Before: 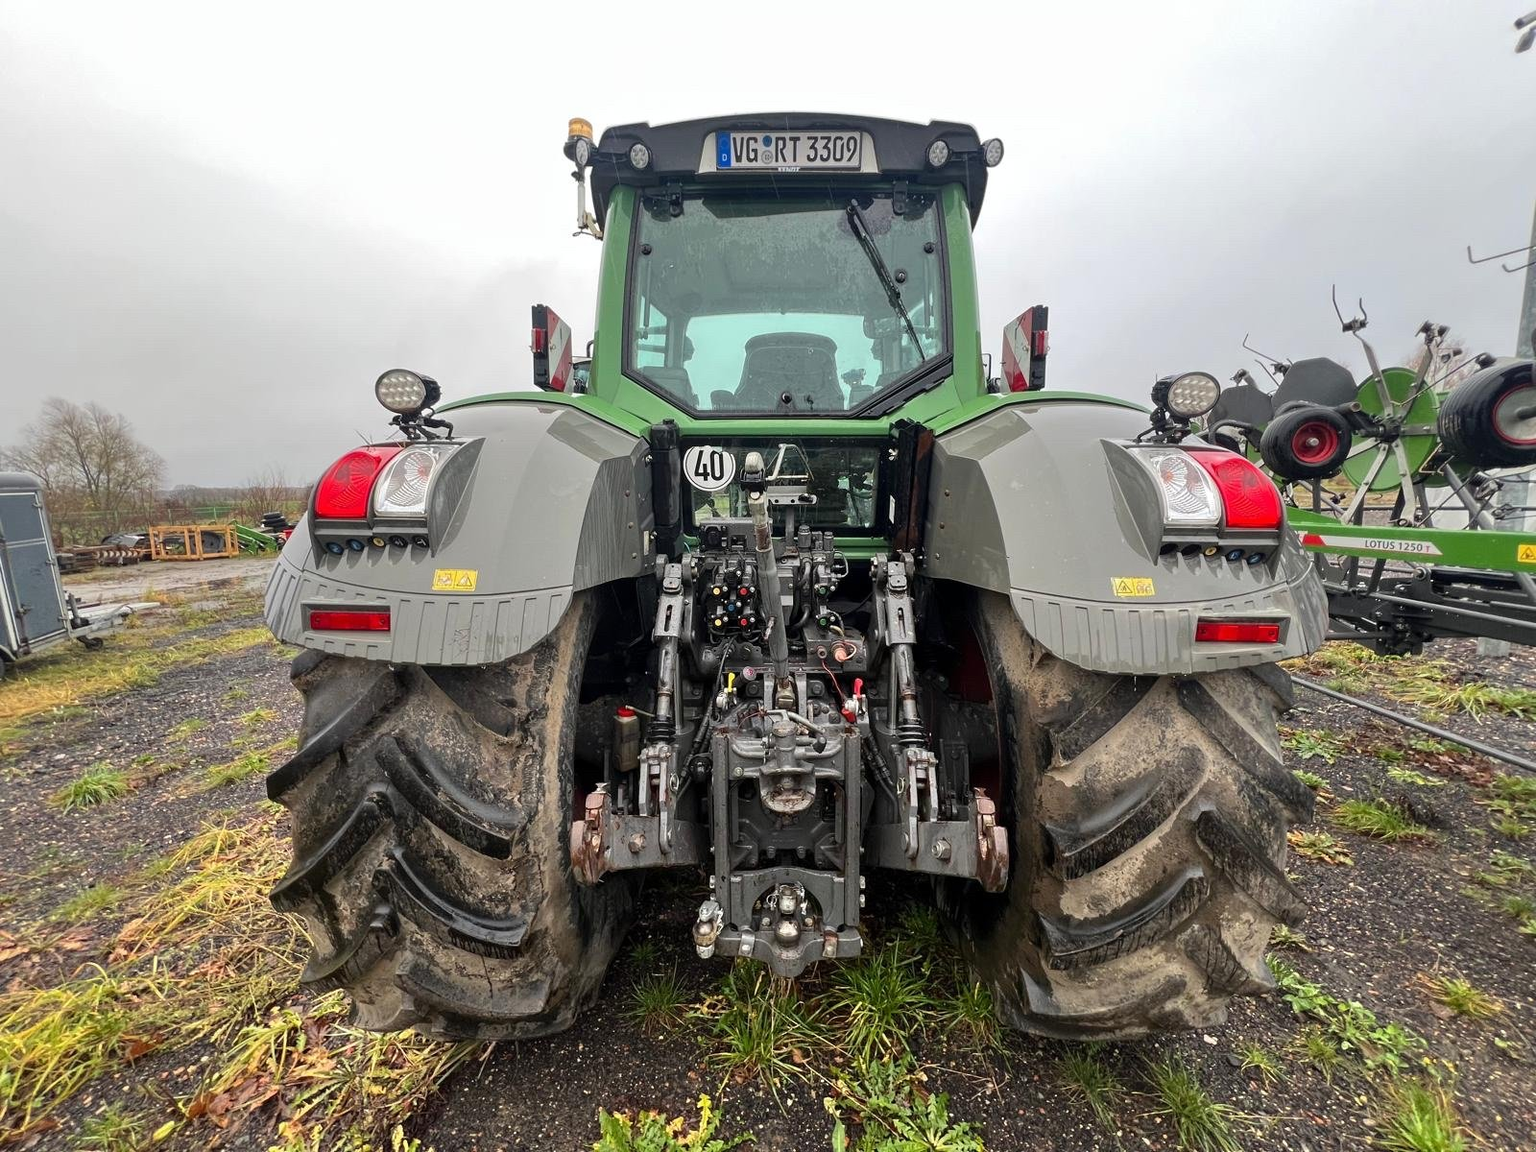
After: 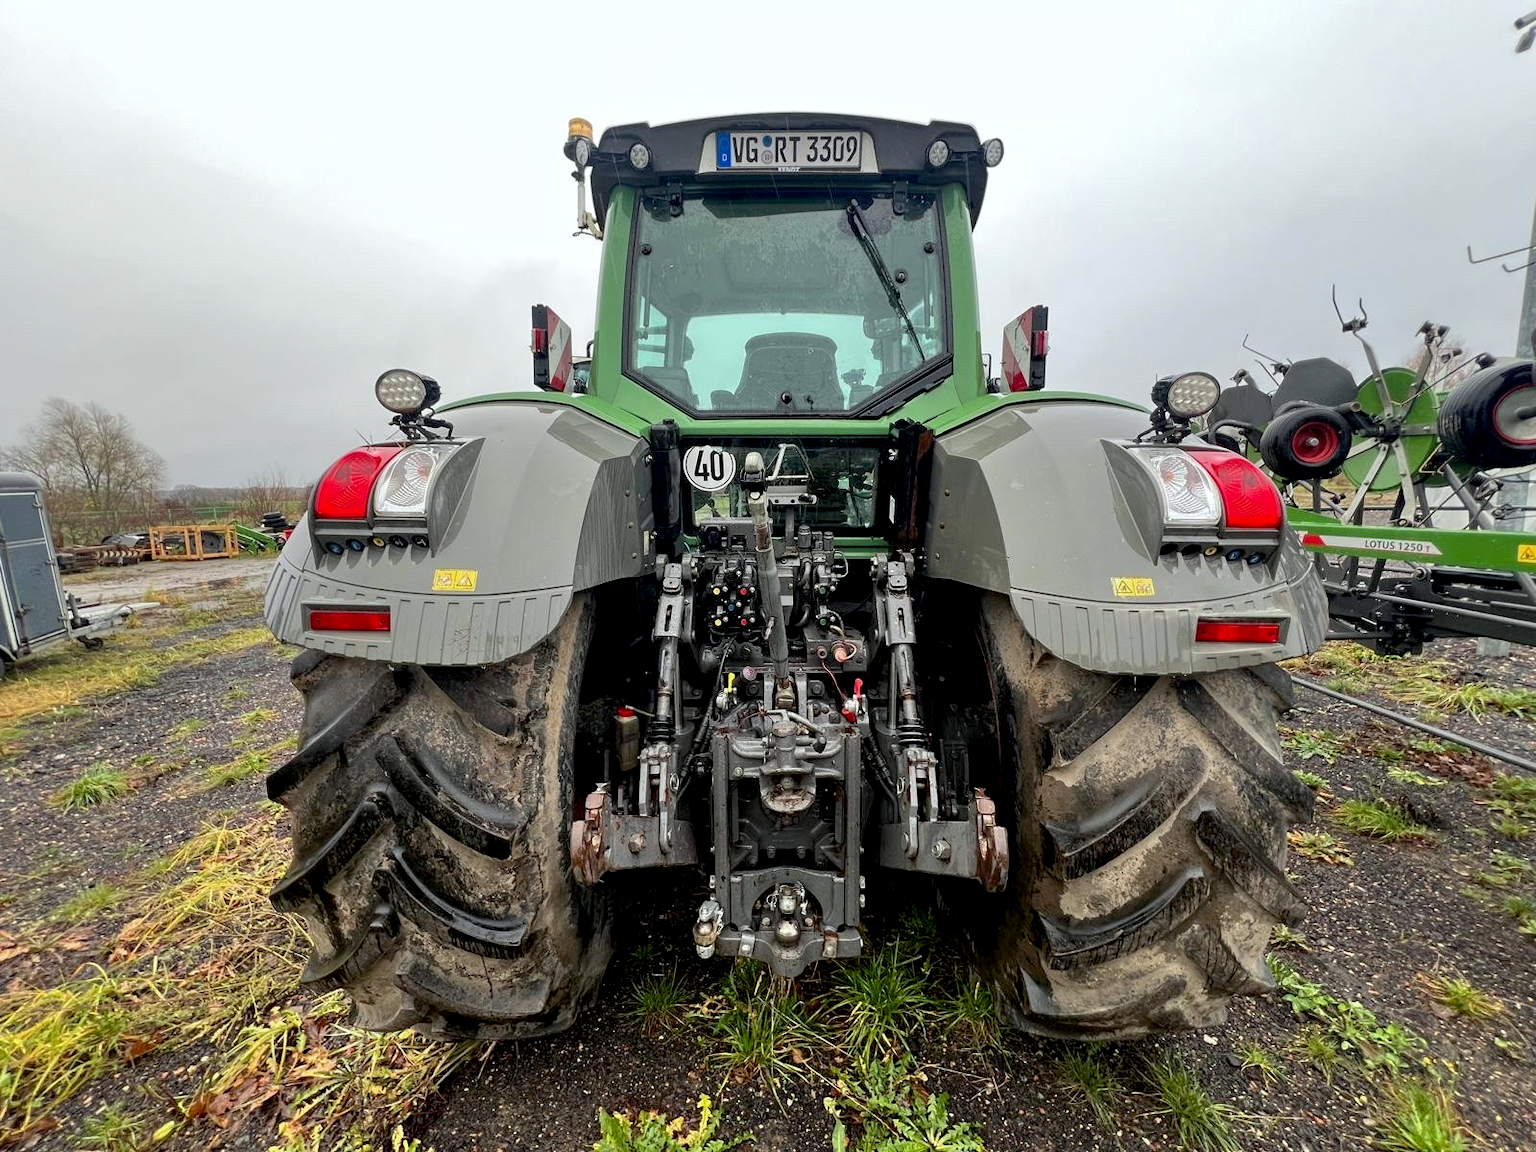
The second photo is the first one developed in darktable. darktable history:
exposure: black level correction 0.01, exposure 0.014 EV, compensate highlight preservation false
white balance: red 0.978, blue 0.999
